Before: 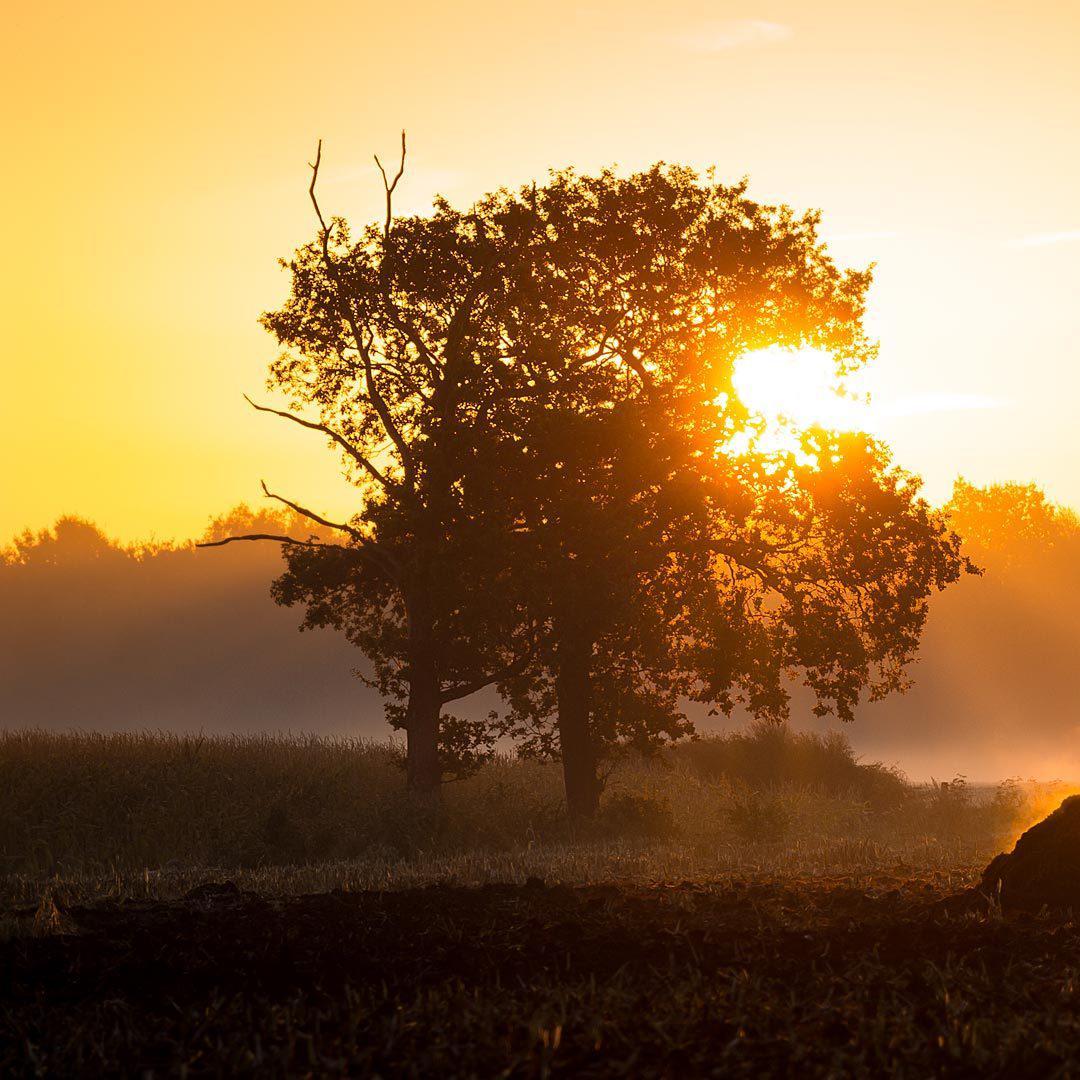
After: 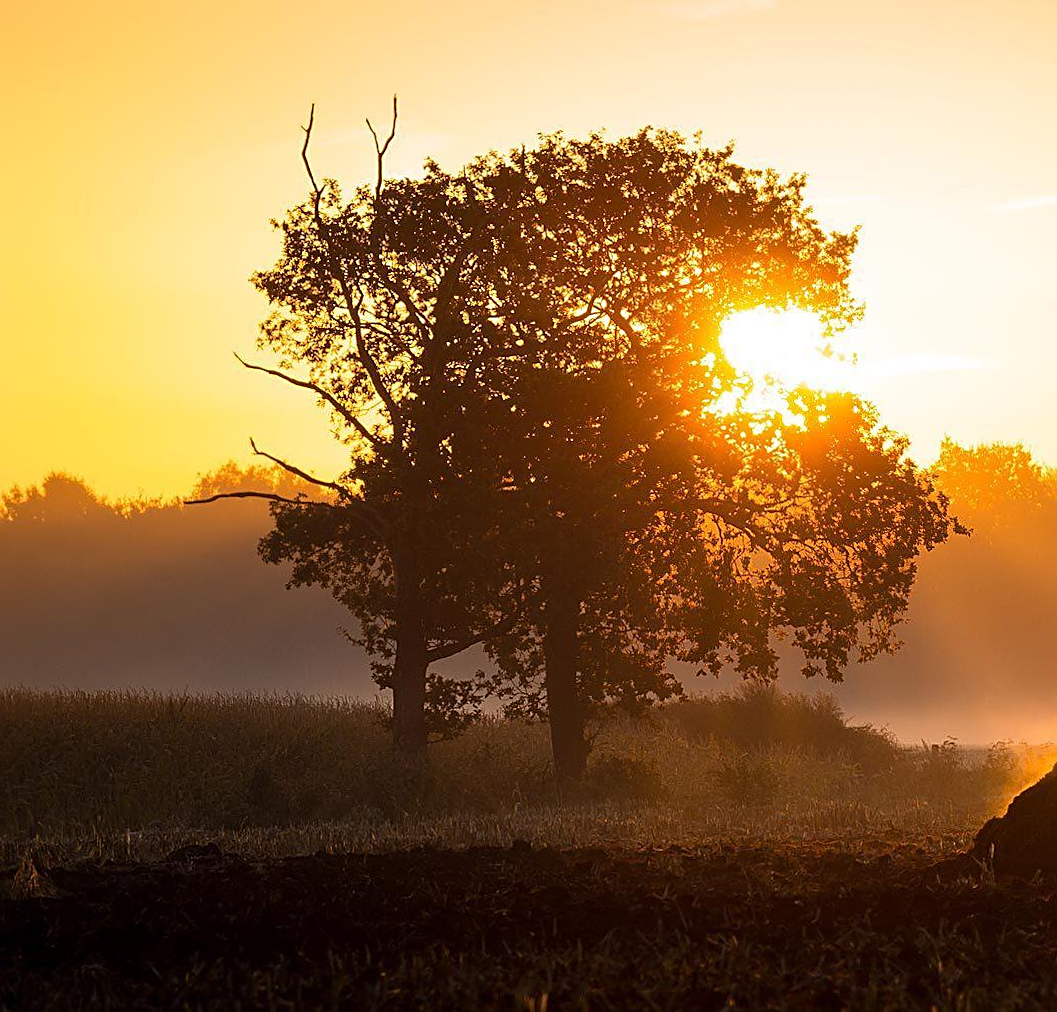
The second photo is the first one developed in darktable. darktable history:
rotate and perspective: rotation 0.226°, lens shift (vertical) -0.042, crop left 0.023, crop right 0.982, crop top 0.006, crop bottom 0.994
sharpen: on, module defaults
crop and rotate: top 2.479%, bottom 3.018%
